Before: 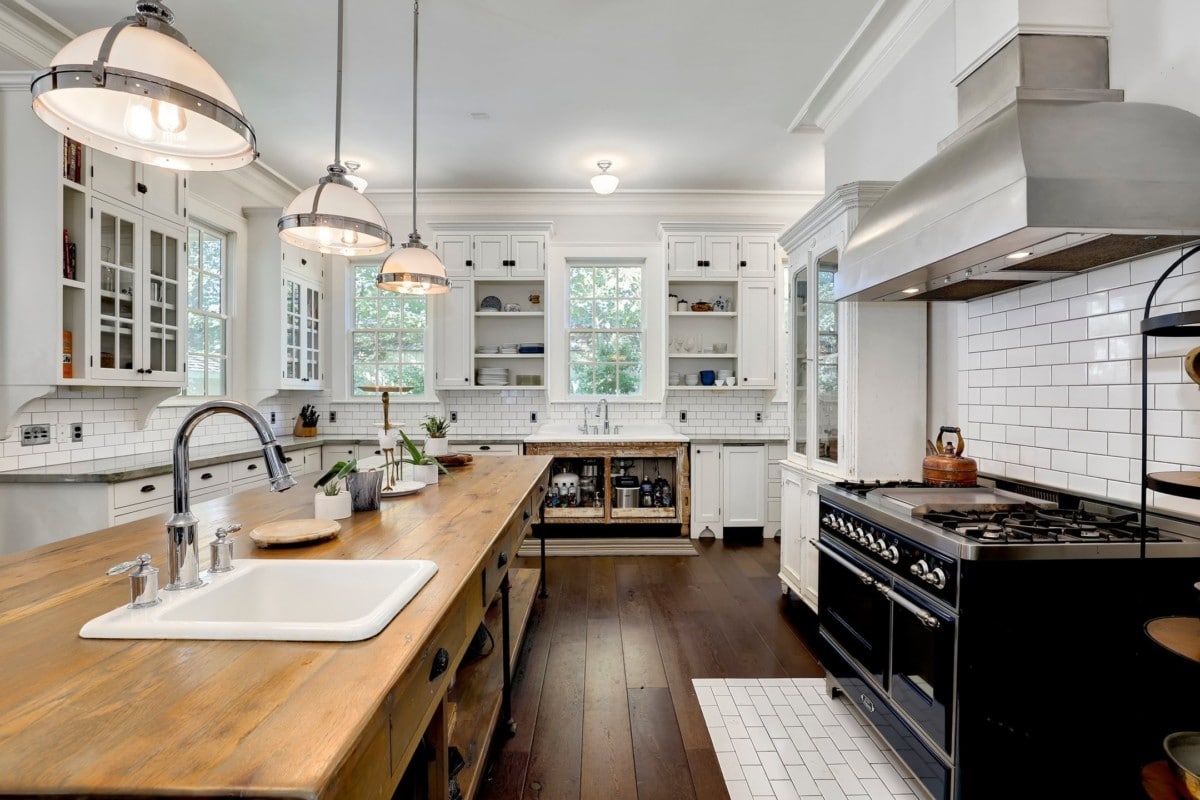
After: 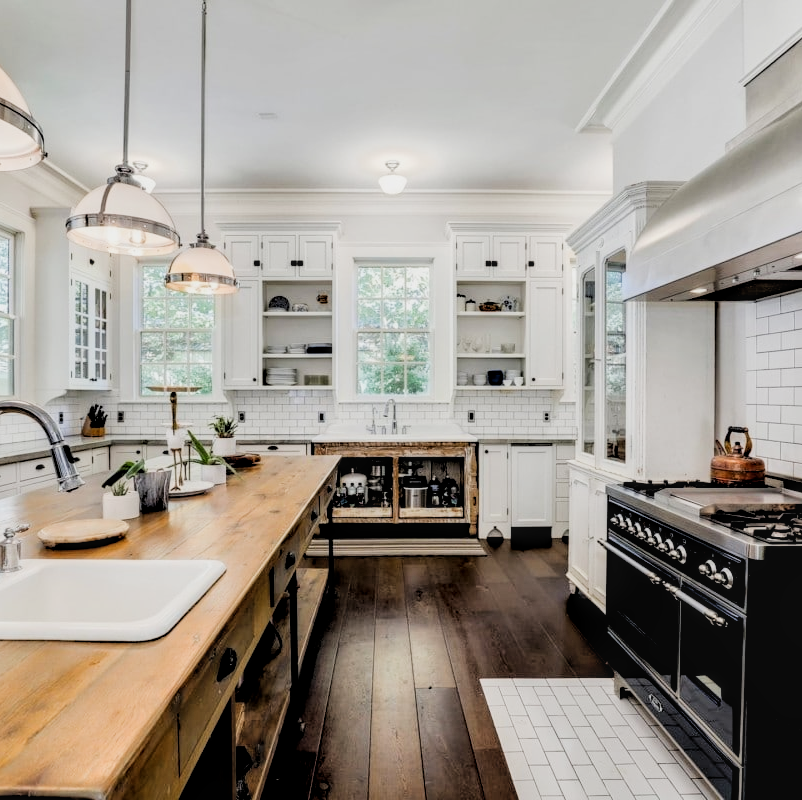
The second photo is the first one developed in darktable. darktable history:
rgb levels: levels [[0.013, 0.434, 0.89], [0, 0.5, 1], [0, 0.5, 1]]
crop and rotate: left 17.732%, right 15.423%
filmic rgb: black relative exposure -5 EV, hardness 2.88, contrast 1.3, highlights saturation mix -30%
local contrast: on, module defaults
